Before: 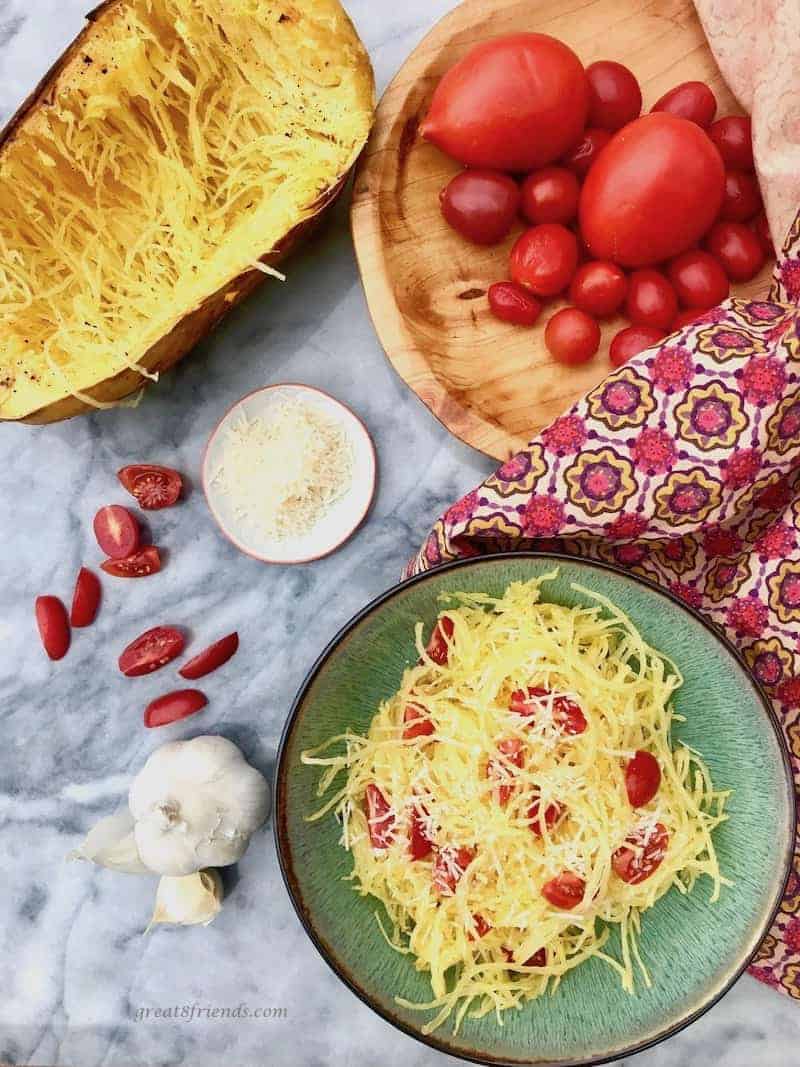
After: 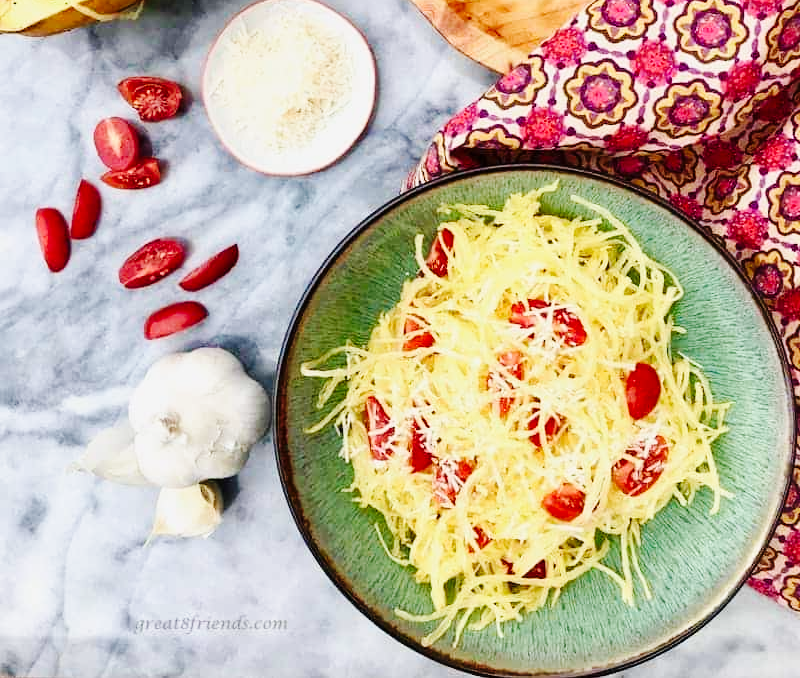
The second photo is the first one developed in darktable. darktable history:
exposure: black level correction 0.001, compensate highlight preservation false
crop and rotate: top 36.435%
base curve: curves: ch0 [(0, 0) (0.036, 0.025) (0.121, 0.166) (0.206, 0.329) (0.605, 0.79) (1, 1)], preserve colors none
